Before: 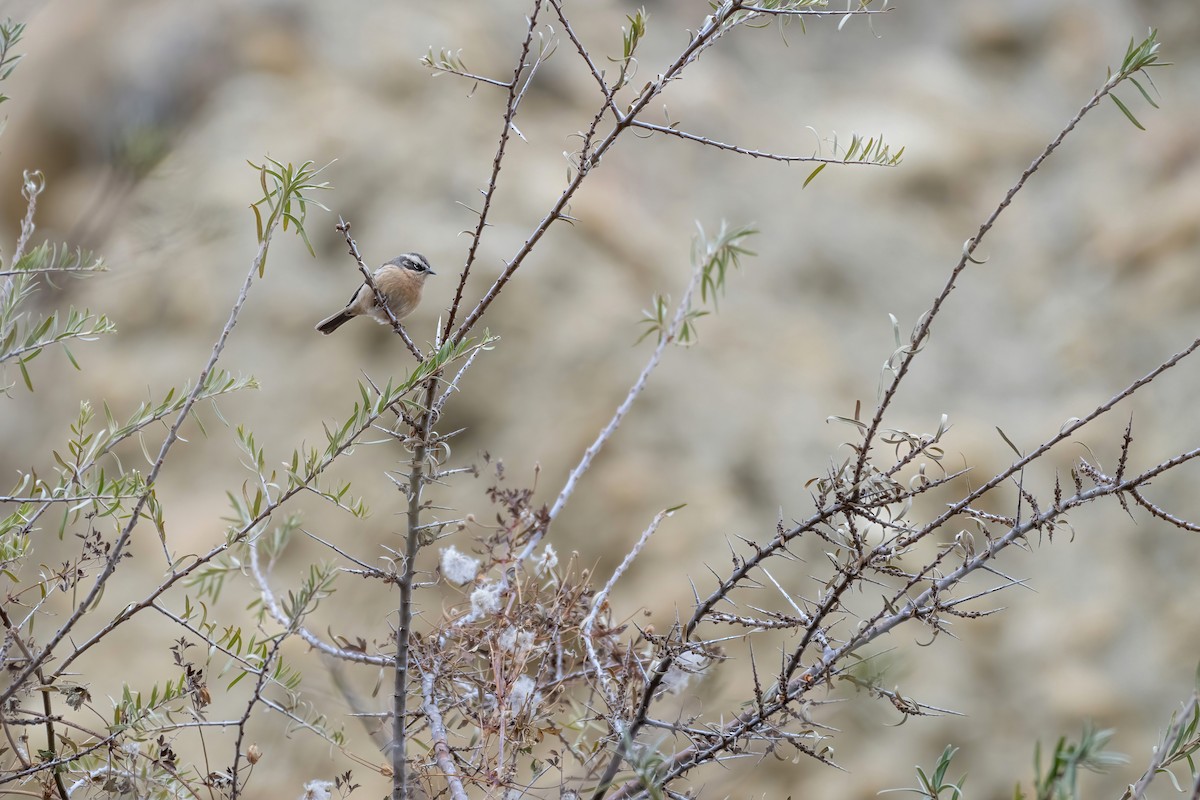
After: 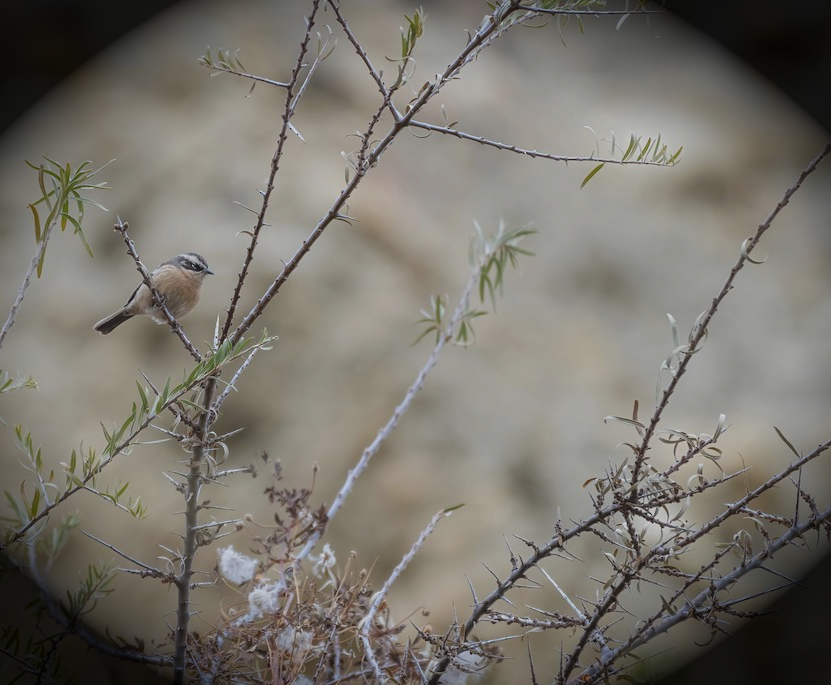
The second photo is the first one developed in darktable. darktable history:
exposure: black level correction -0.015, exposure -0.505 EV, compensate highlight preservation false
crop: left 18.532%, right 12.169%, bottom 14.333%
vignetting: fall-off start 90.77%, fall-off radius 39.43%, brightness -0.981, saturation 0.494, width/height ratio 1.217, shape 1.29, unbound false
